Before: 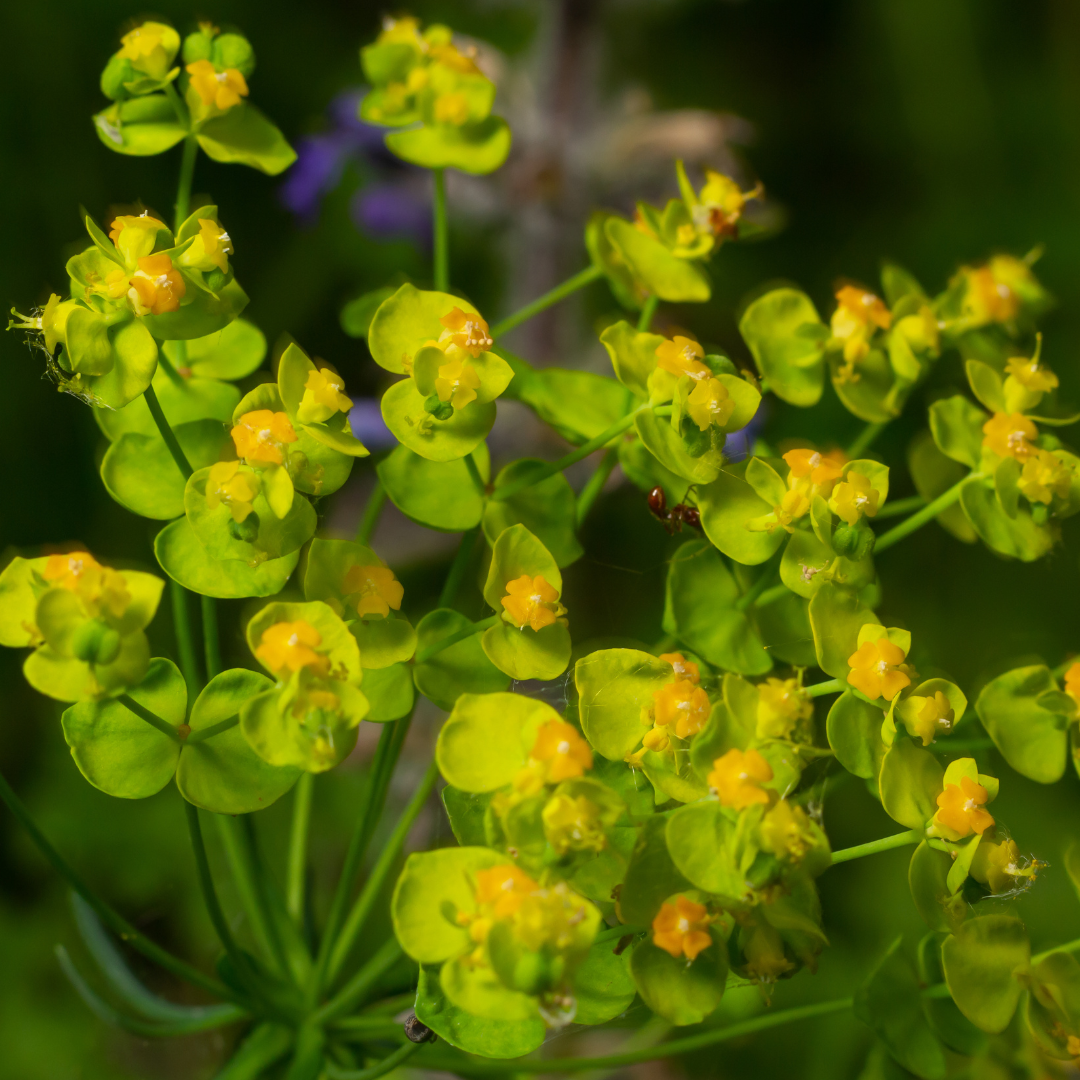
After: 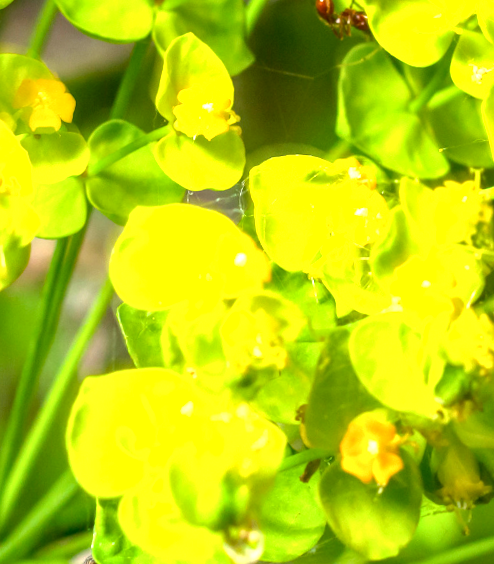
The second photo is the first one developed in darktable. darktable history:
crop: left 29.672%, top 41.786%, right 20.851%, bottom 3.487%
rotate and perspective: rotation -1.68°, lens shift (vertical) -0.146, crop left 0.049, crop right 0.912, crop top 0.032, crop bottom 0.96
local contrast: on, module defaults
exposure: black level correction 0.001, exposure 2 EV, compensate highlight preservation false
